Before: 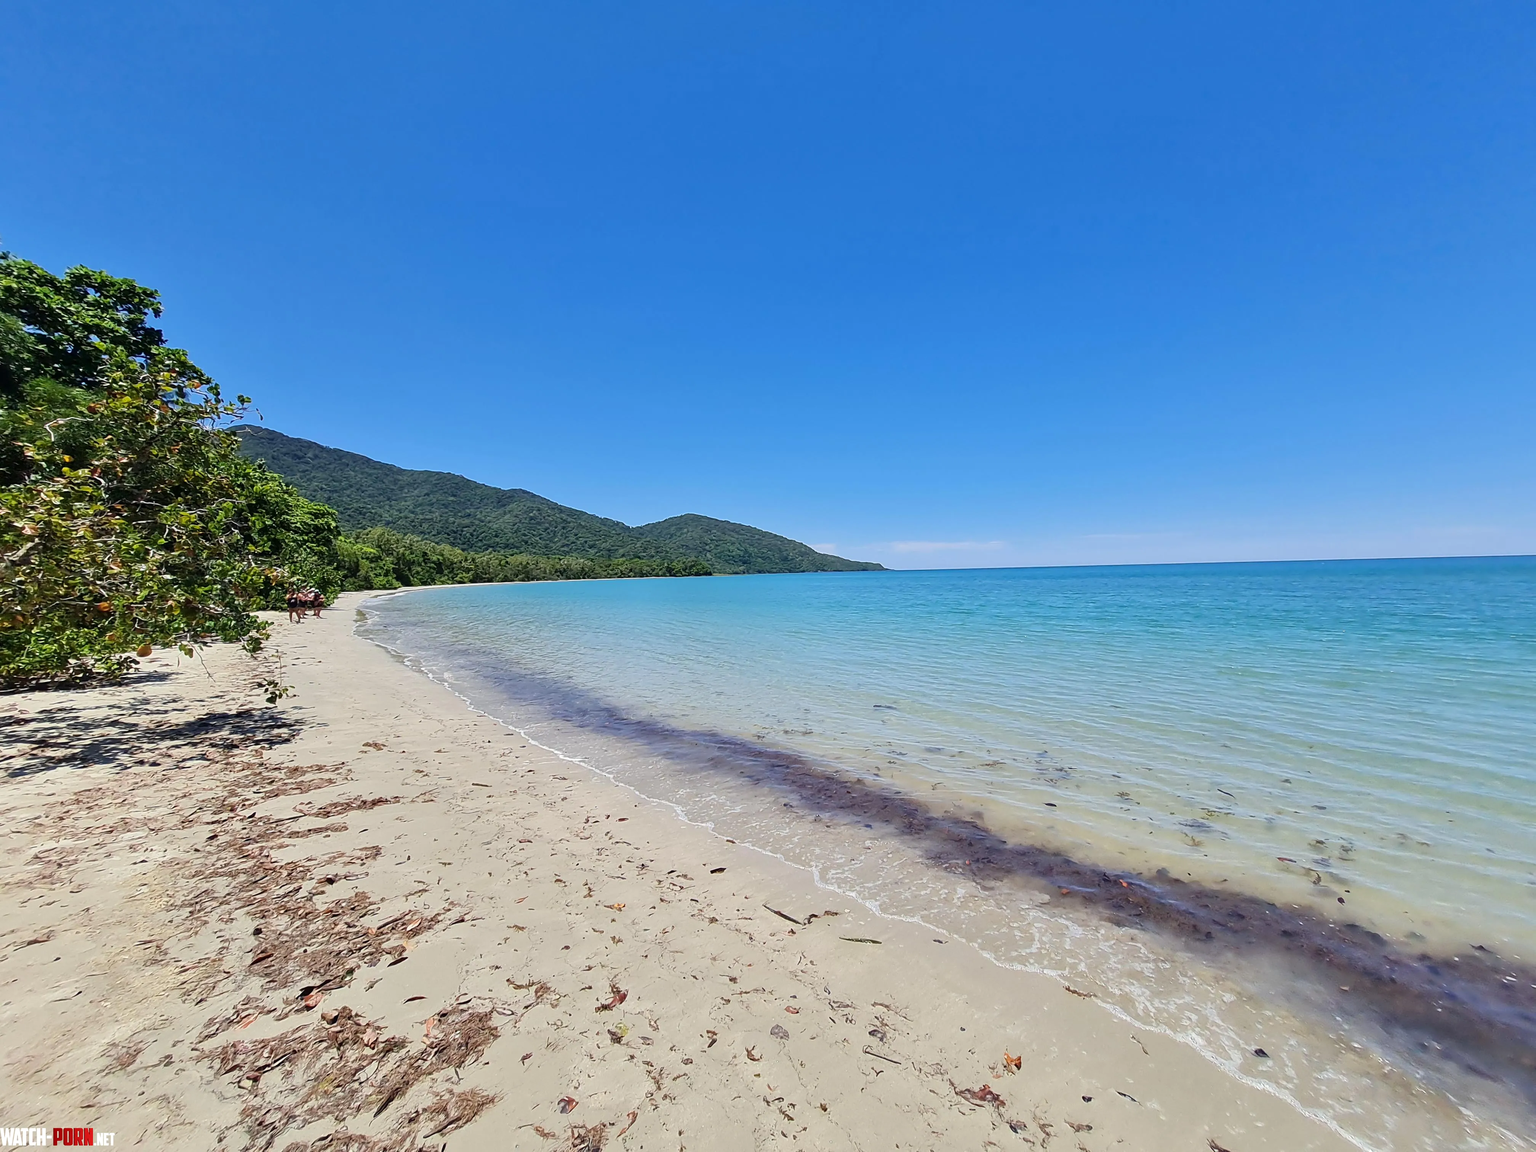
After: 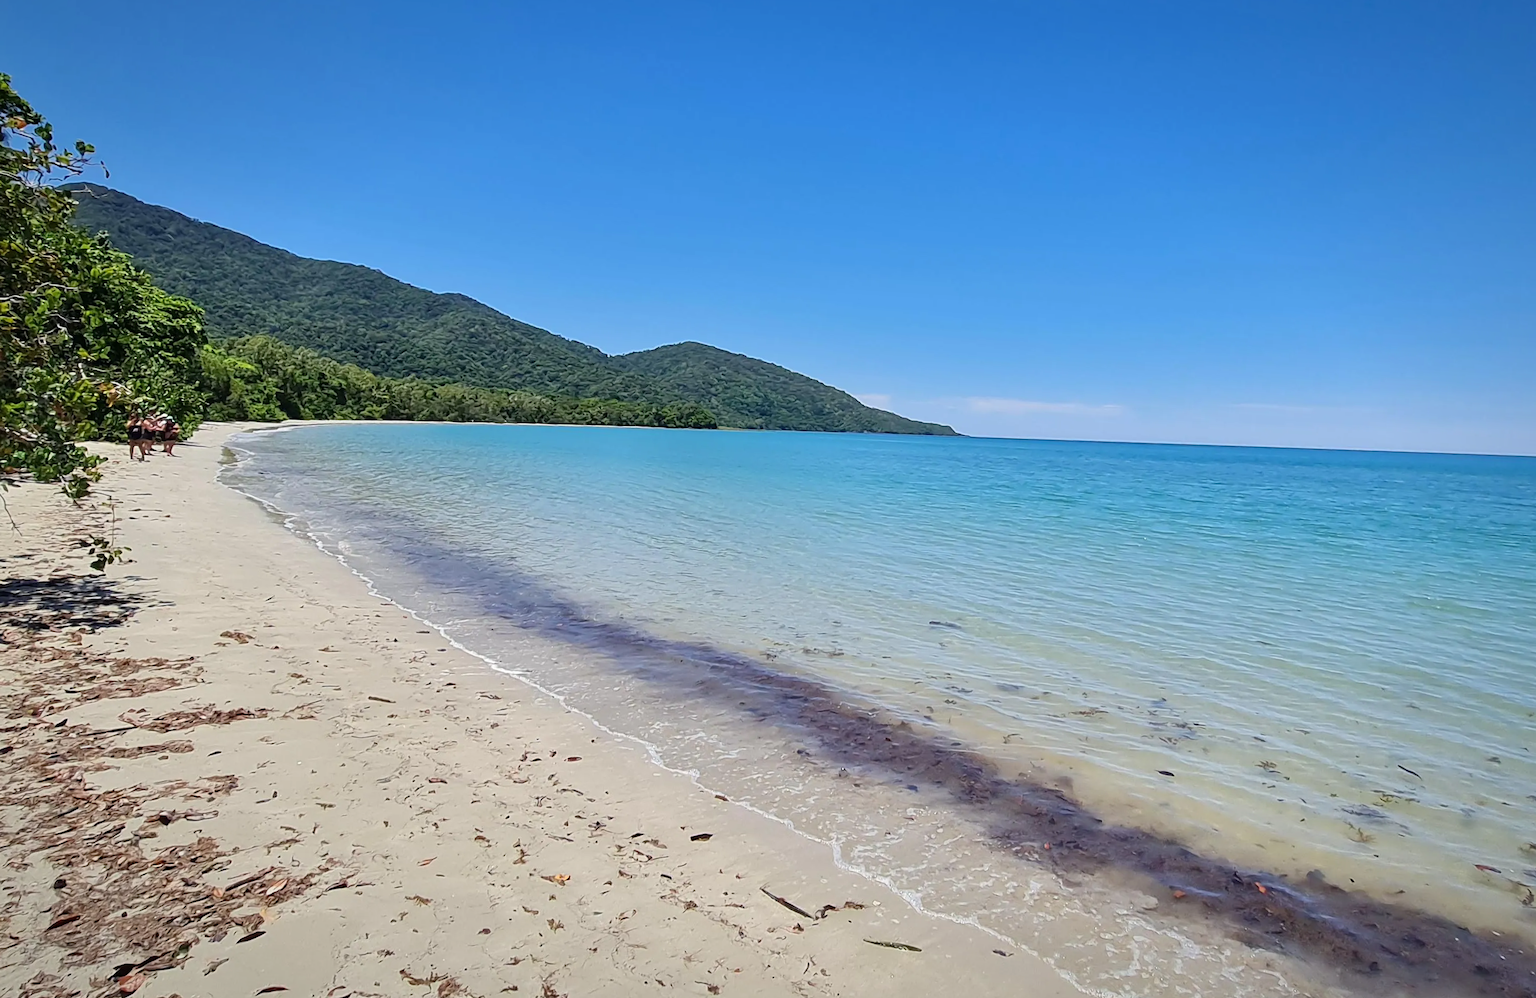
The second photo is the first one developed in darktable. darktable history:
vignetting: fall-off start 80.87%, fall-off radius 61.59%, brightness -0.384, saturation 0.007, center (0, 0.007), automatic ratio true, width/height ratio 1.418
crop and rotate: angle -3.37°, left 9.79%, top 20.73%, right 12.42%, bottom 11.82%
